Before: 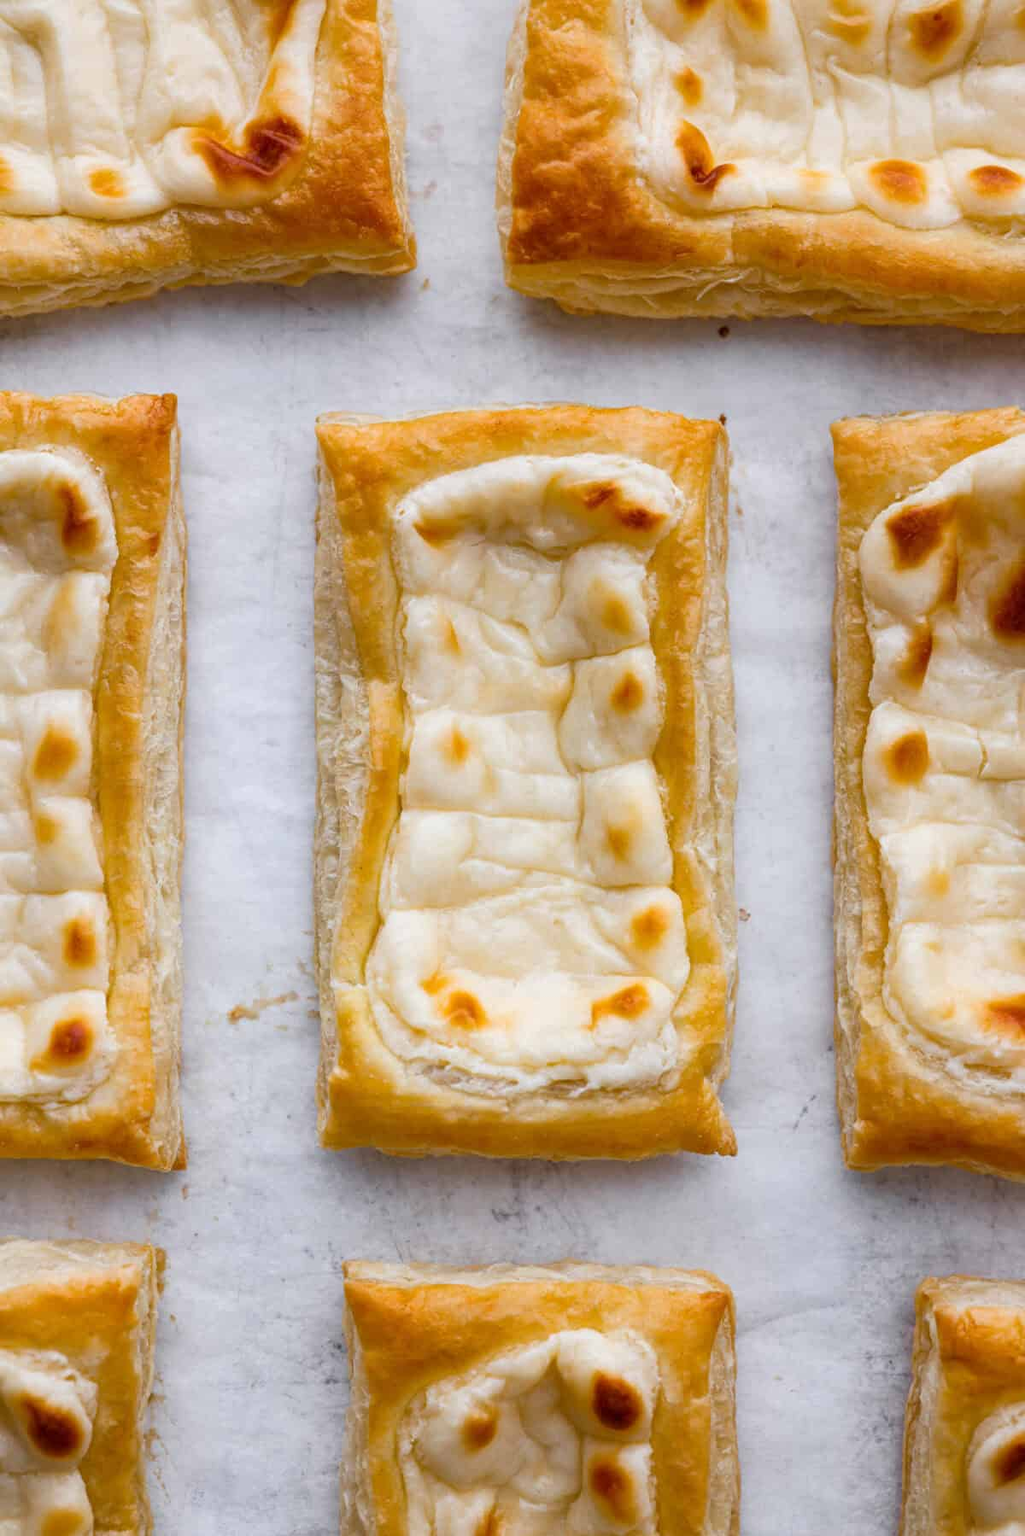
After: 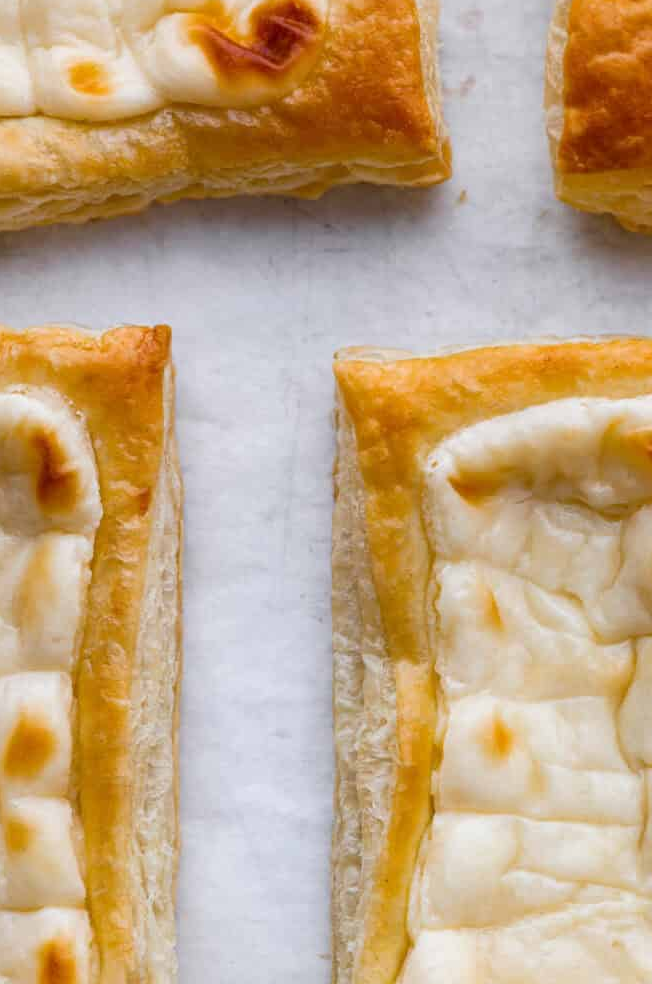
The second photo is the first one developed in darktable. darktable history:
crop and rotate: left 3.049%, top 7.568%, right 42.575%, bottom 37.682%
